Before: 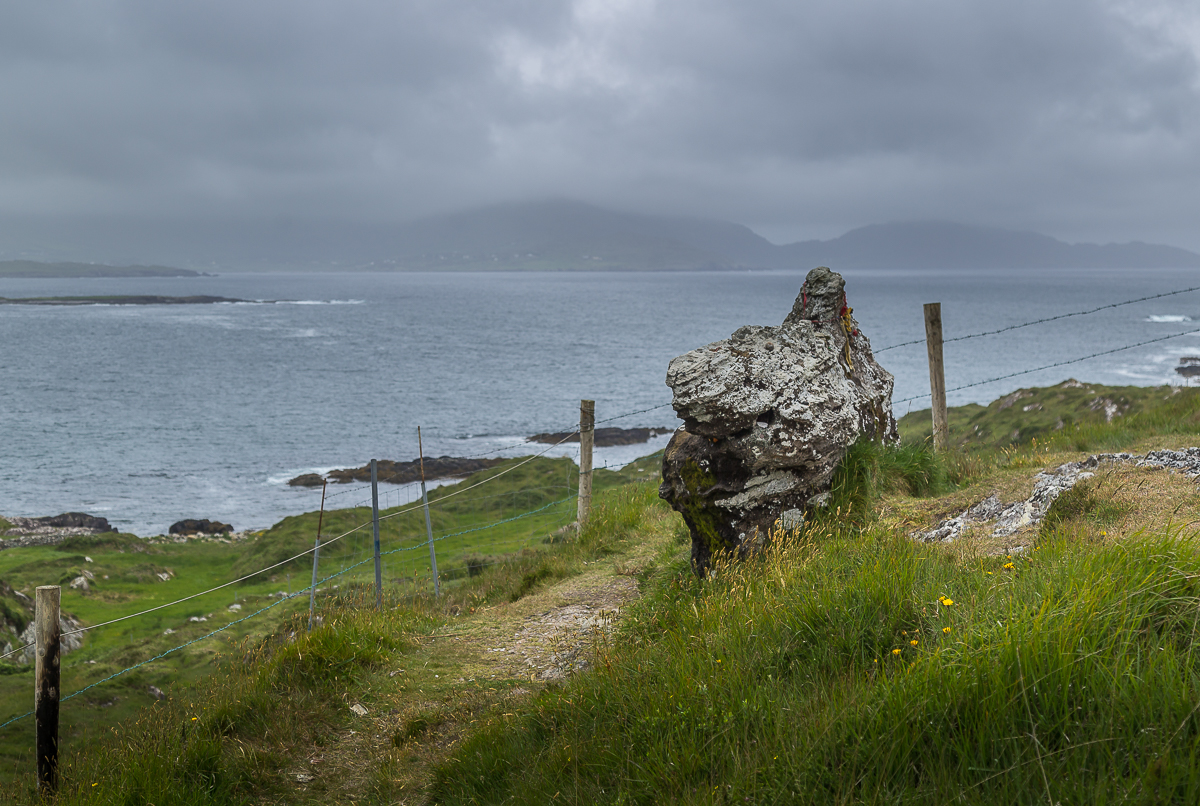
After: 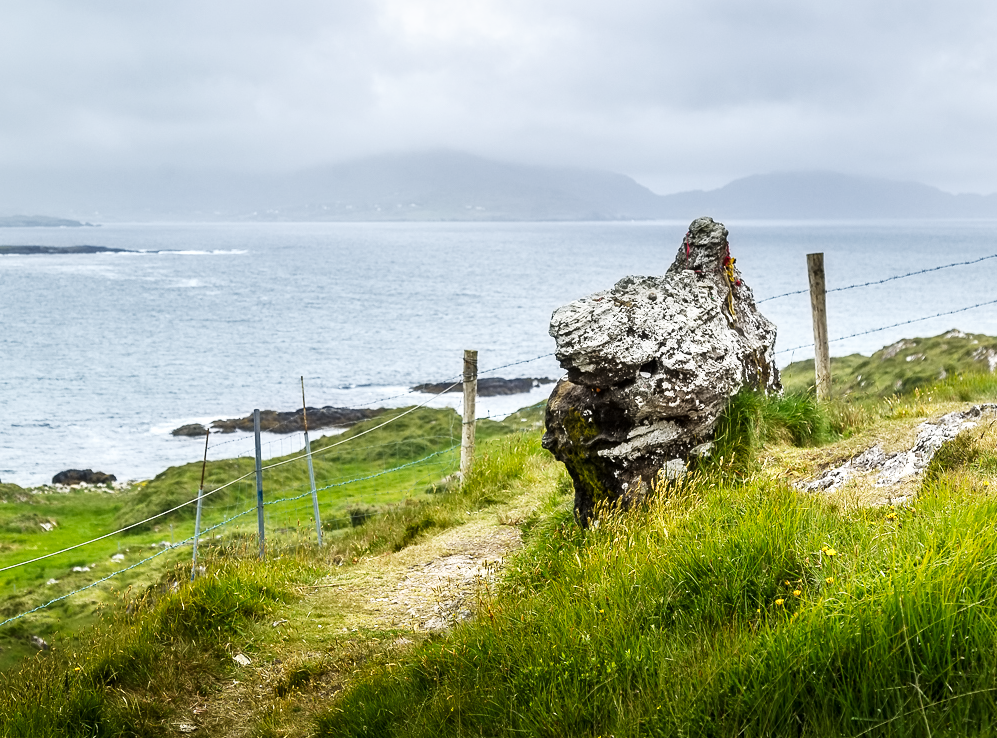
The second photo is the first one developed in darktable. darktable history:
crop: left 9.791%, top 6.237%, right 7.083%, bottom 2.13%
contrast equalizer: octaves 7, y [[0.5 ×6], [0.5 ×6], [0.5 ×6], [0 ×6], [0, 0.039, 0.251, 0.29, 0.293, 0.292]], mix 0.573
local contrast: mode bilateral grid, contrast 20, coarseness 49, detail 119%, midtone range 0.2
base curve: curves: ch0 [(0, 0) (0.007, 0.004) (0.027, 0.03) (0.046, 0.07) (0.207, 0.54) (0.442, 0.872) (0.673, 0.972) (1, 1)], preserve colors none
